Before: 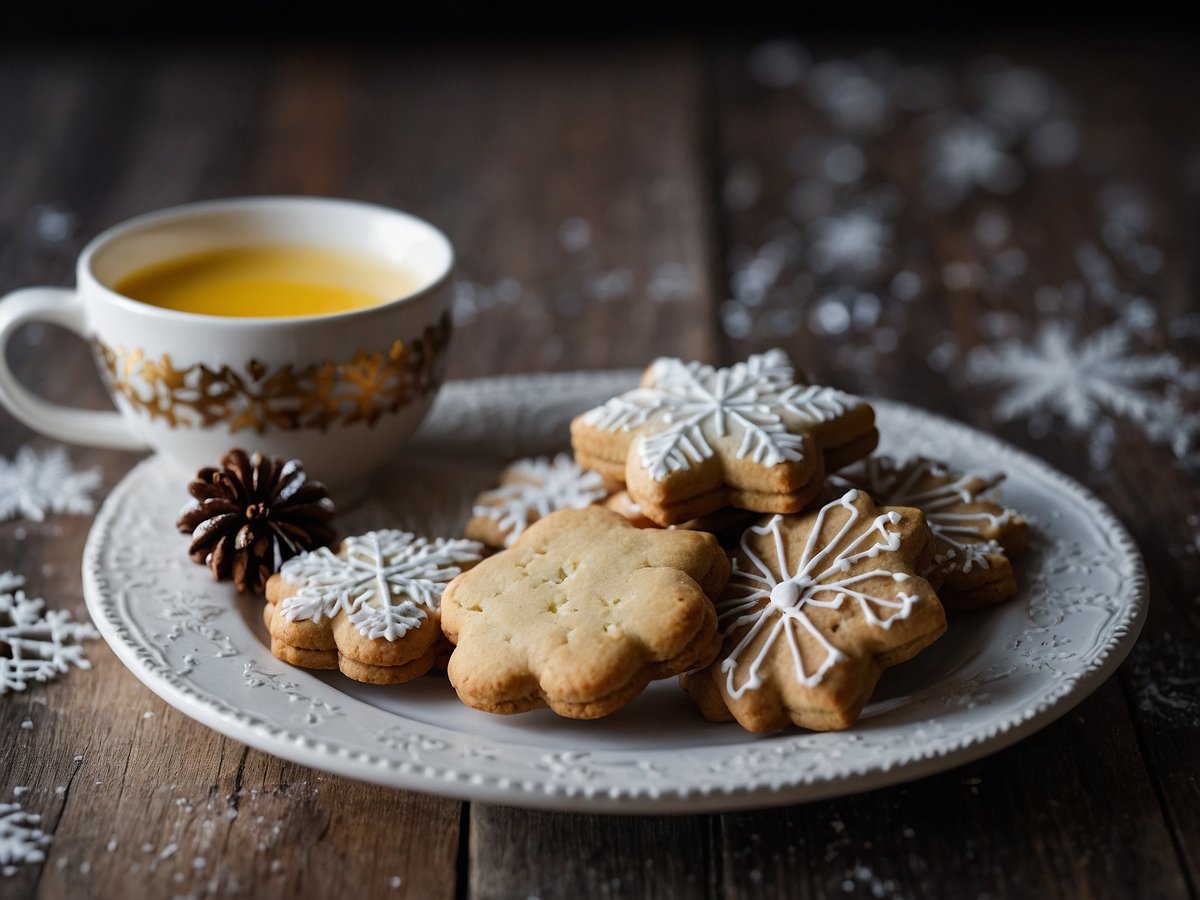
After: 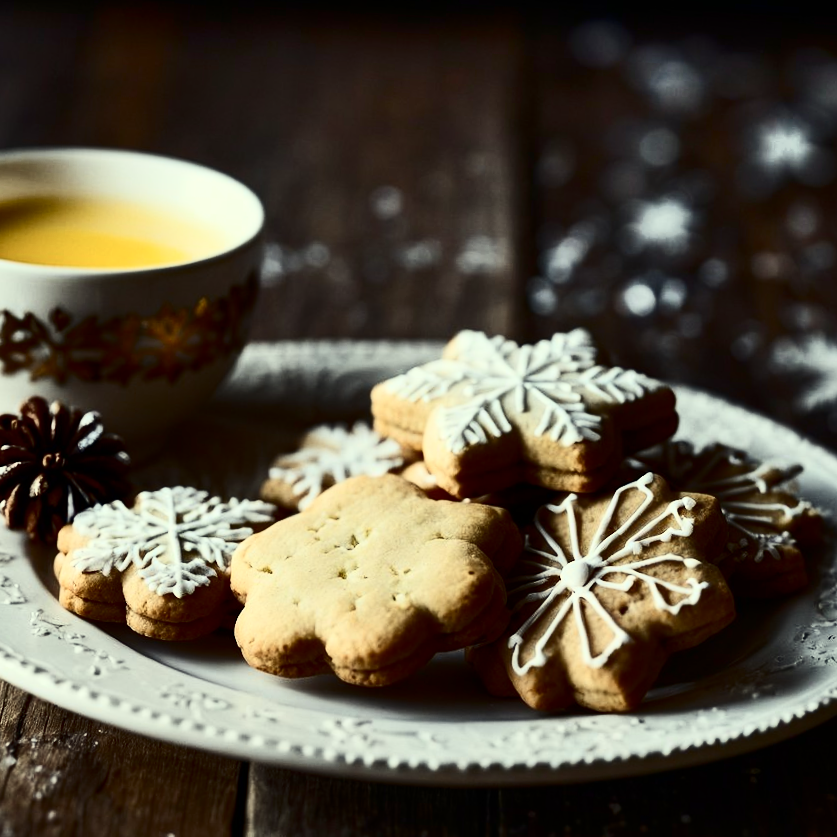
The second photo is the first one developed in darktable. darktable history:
contrast brightness saturation: contrast 0.5, saturation -0.1
exposure: compensate highlight preservation false
color correction: highlights a* -5.94, highlights b* 11.19
shadows and highlights: radius 100.41, shadows 50.55, highlights -64.36, highlights color adjustment 49.82%, soften with gaussian
crop and rotate: angle -3.27°, left 14.277%, top 0.028%, right 10.766%, bottom 0.028%
